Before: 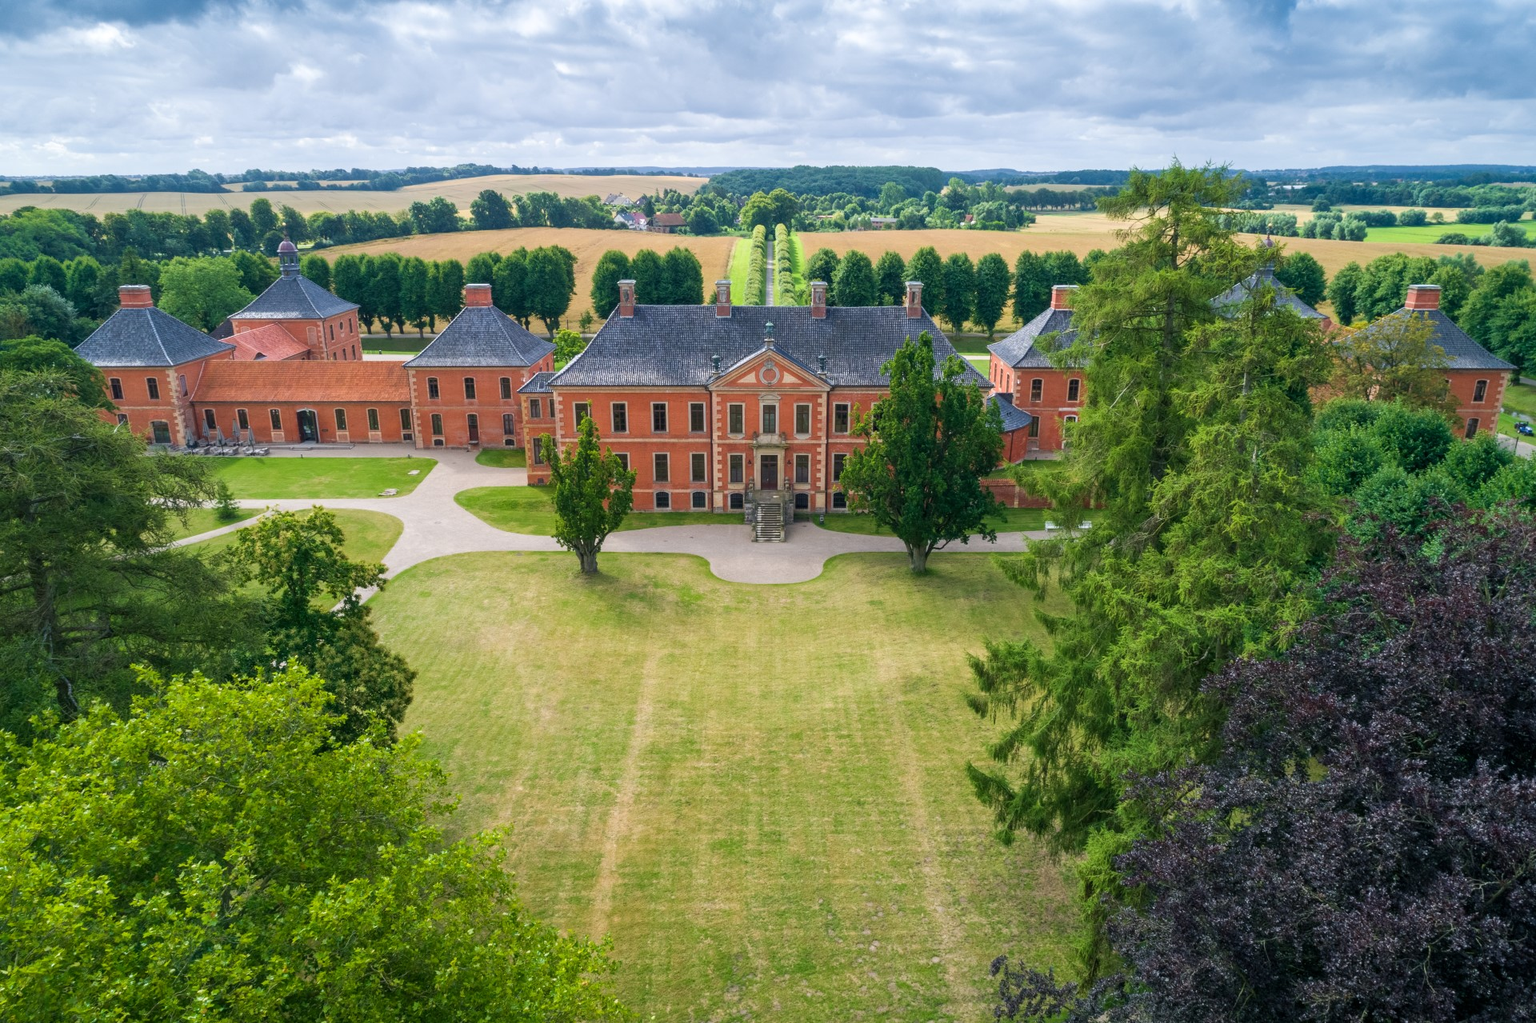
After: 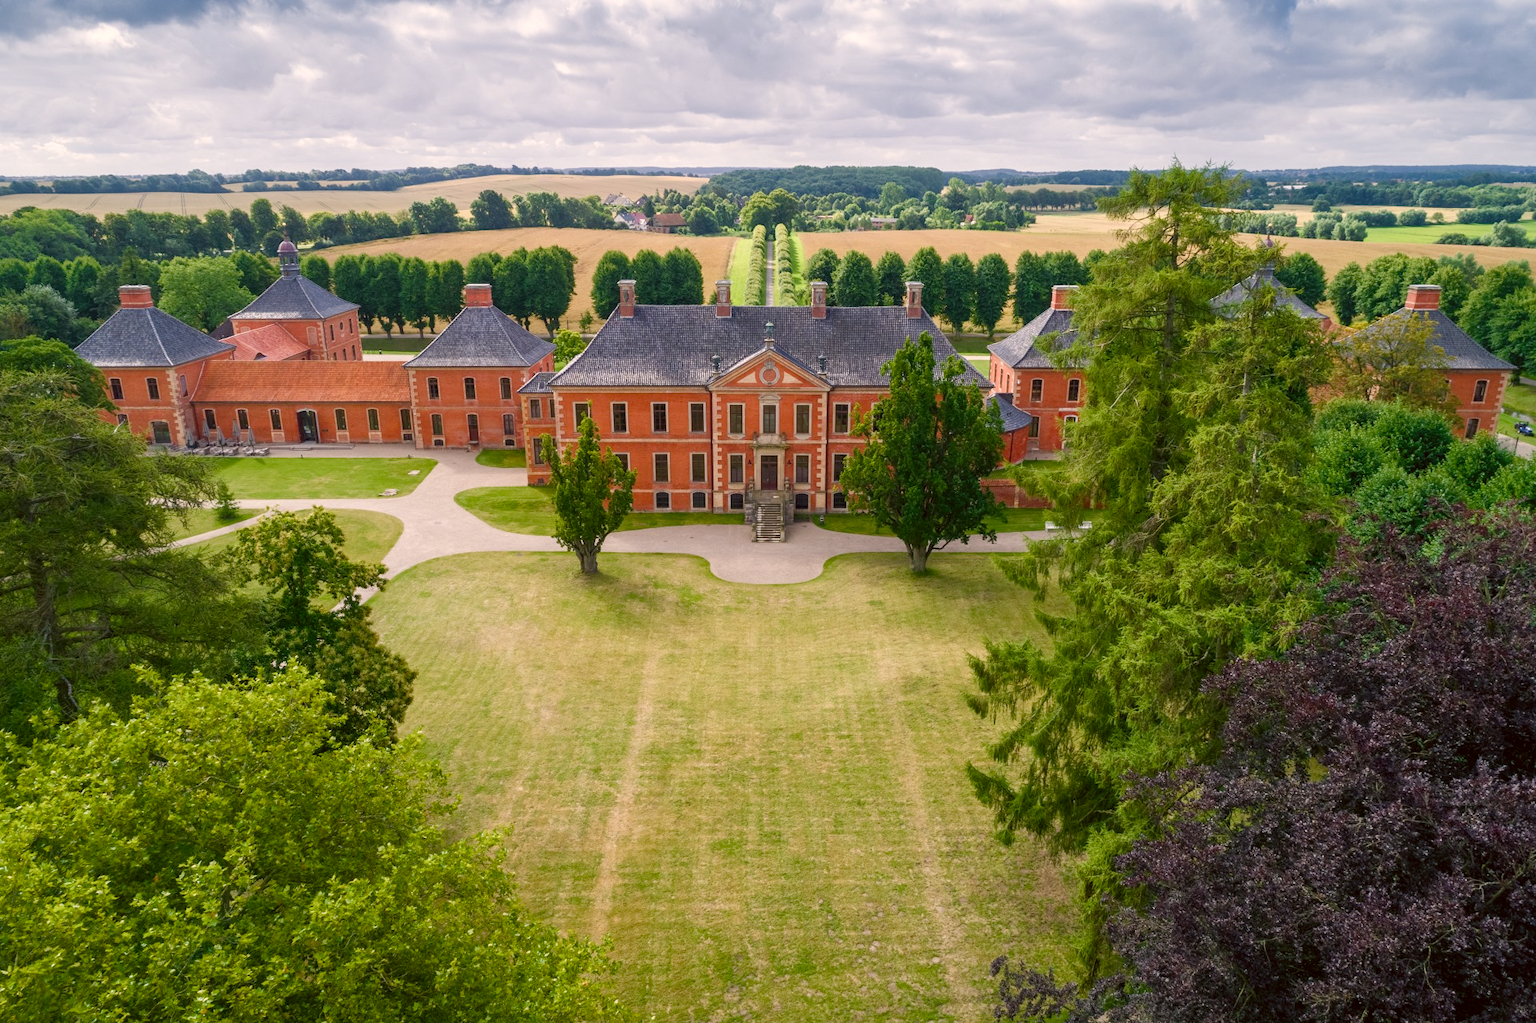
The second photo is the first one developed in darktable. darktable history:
color balance rgb: perceptual saturation grading › global saturation 20%, perceptual saturation grading › highlights -25%, perceptual saturation grading › shadows 50%, global vibrance -25%
color correction: highlights a* 6.27, highlights b* 8.19, shadows a* 5.94, shadows b* 7.23, saturation 0.9
